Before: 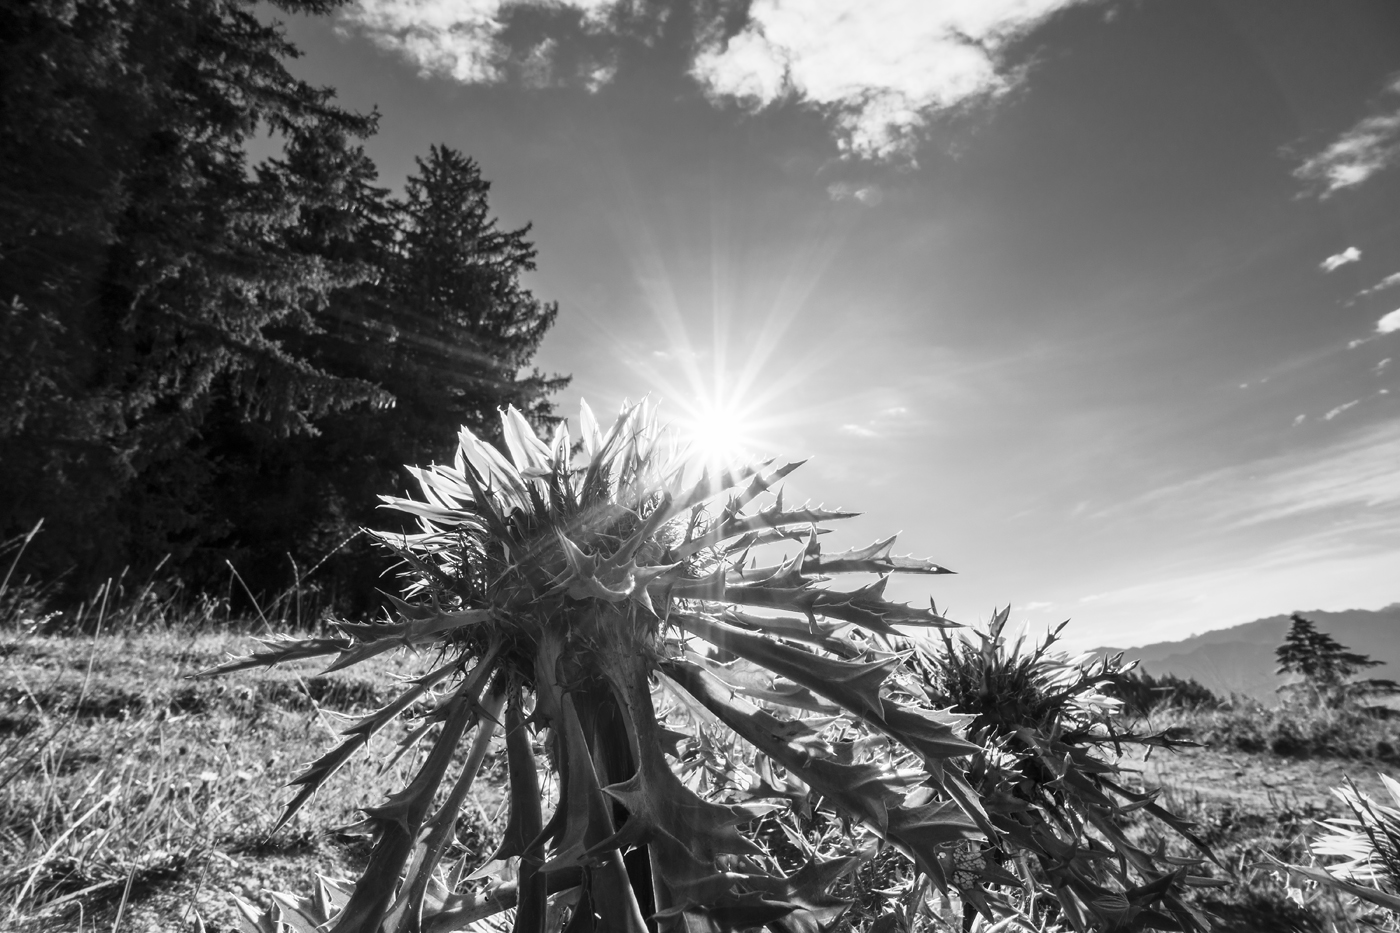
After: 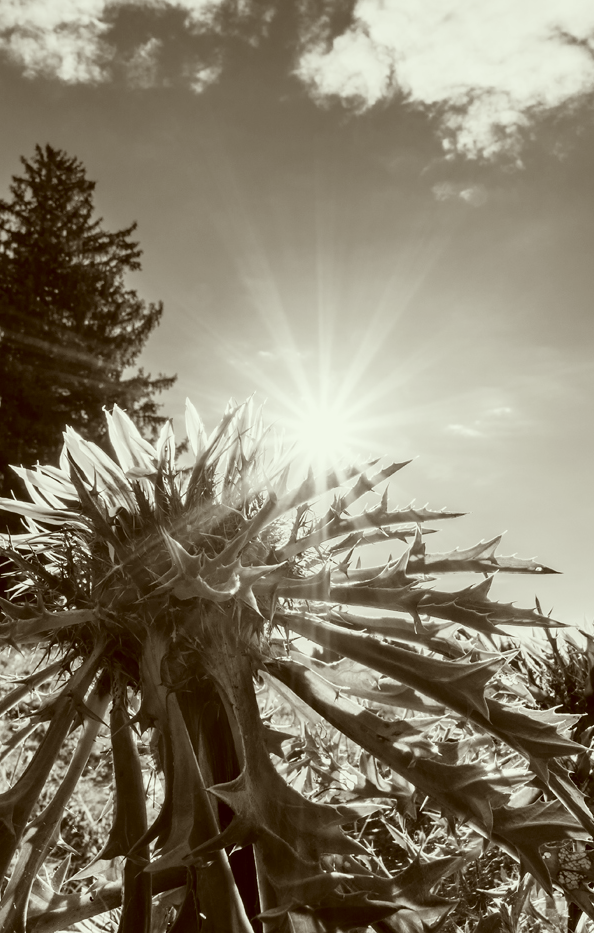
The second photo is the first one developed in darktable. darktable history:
crop: left 28.219%, right 29.327%
color correction: highlights a* -5.35, highlights b* 9.8, shadows a* 9.67, shadows b* 24.78
color zones: curves: ch0 [(0, 0.5) (0.125, 0.4) (0.25, 0.5) (0.375, 0.4) (0.5, 0.4) (0.625, 0.35) (0.75, 0.35) (0.875, 0.5)]; ch1 [(0, 0.35) (0.125, 0.45) (0.25, 0.35) (0.375, 0.35) (0.5, 0.35) (0.625, 0.35) (0.75, 0.45) (0.875, 0.35)]; ch2 [(0, 0.6) (0.125, 0.5) (0.25, 0.5) (0.375, 0.6) (0.5, 0.6) (0.625, 0.5) (0.75, 0.5) (0.875, 0.5)]
tone equalizer: edges refinement/feathering 500, mask exposure compensation -1.57 EV, preserve details no
